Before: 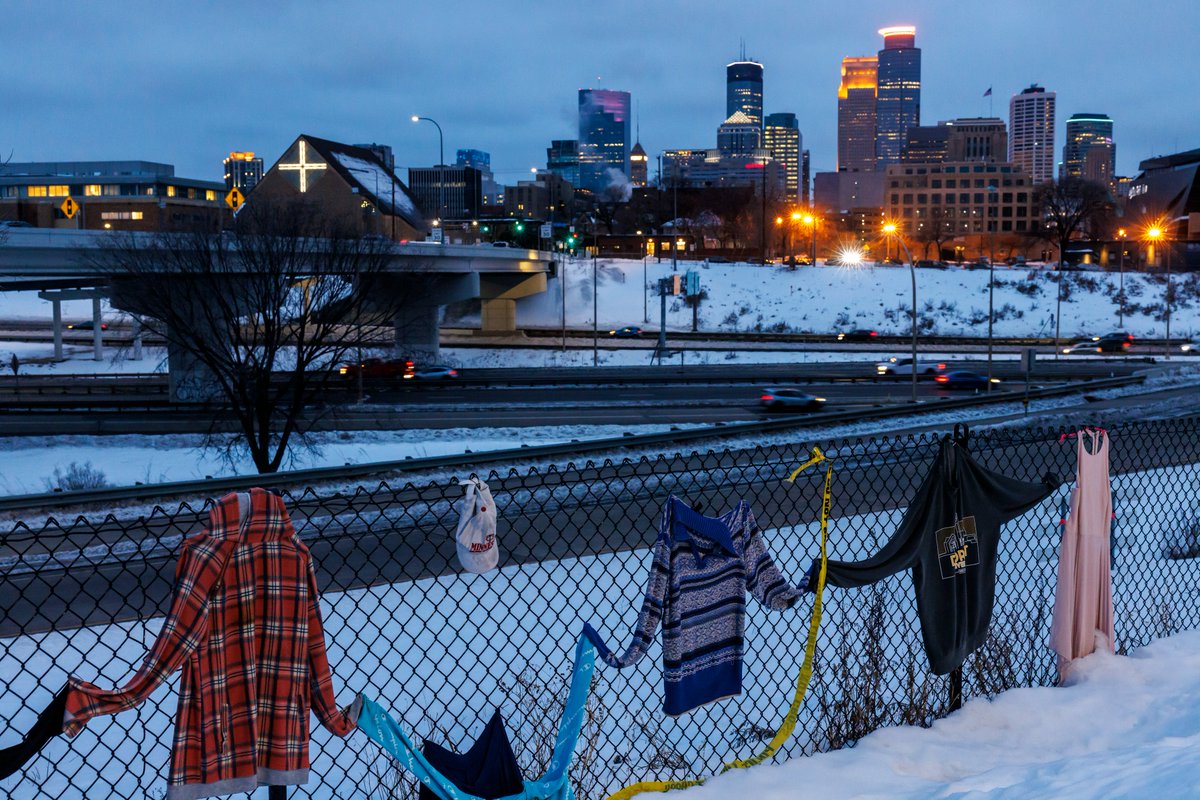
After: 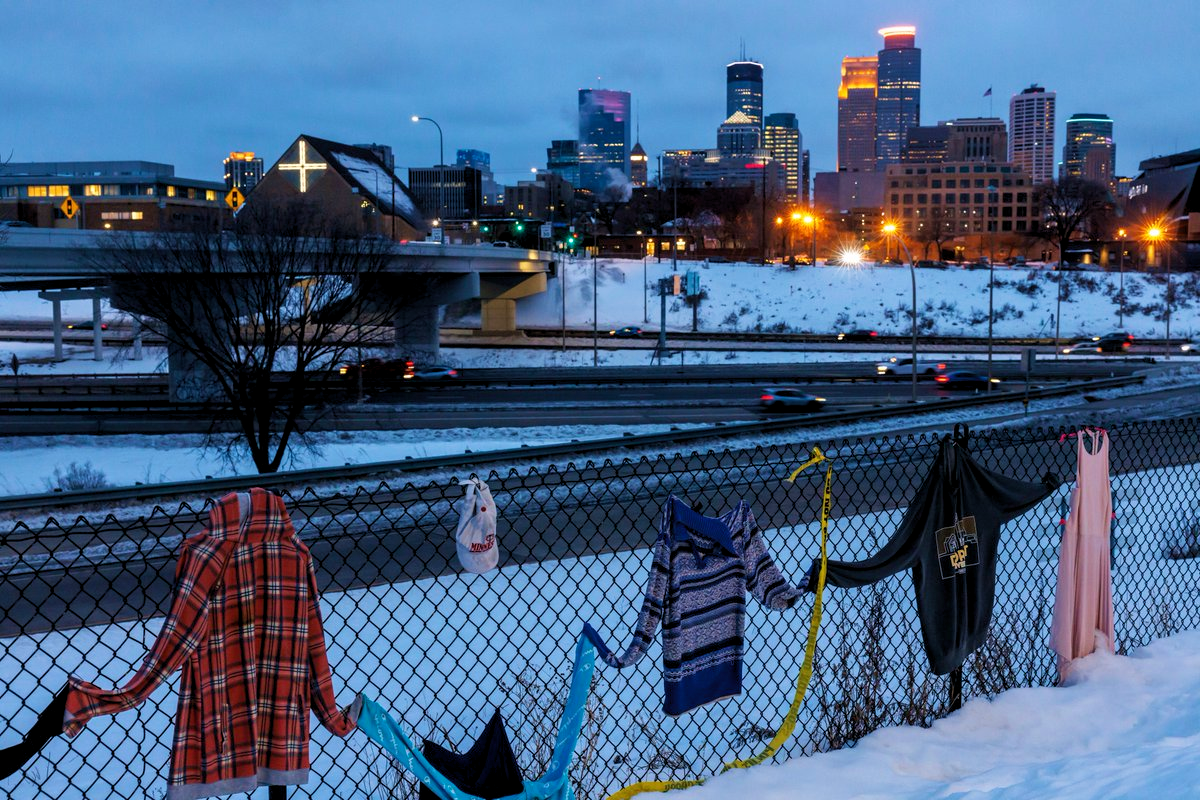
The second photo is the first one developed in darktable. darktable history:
velvia: on, module defaults
levels: levels [0.018, 0.493, 1]
